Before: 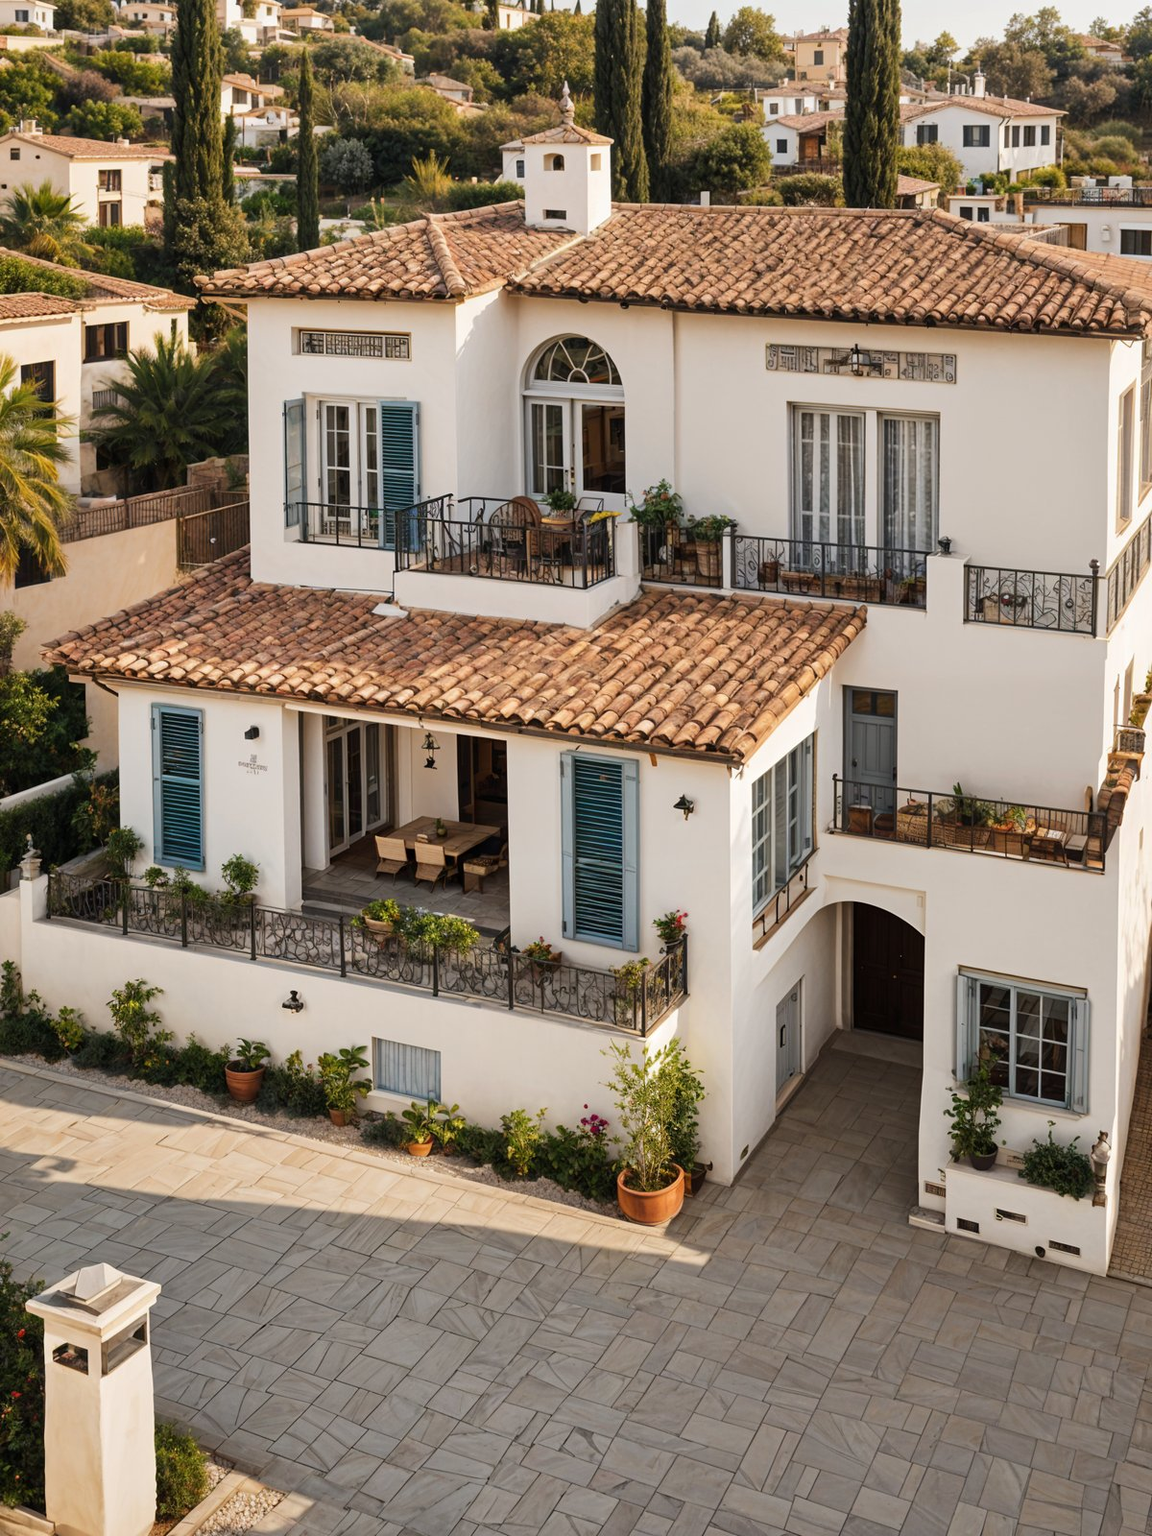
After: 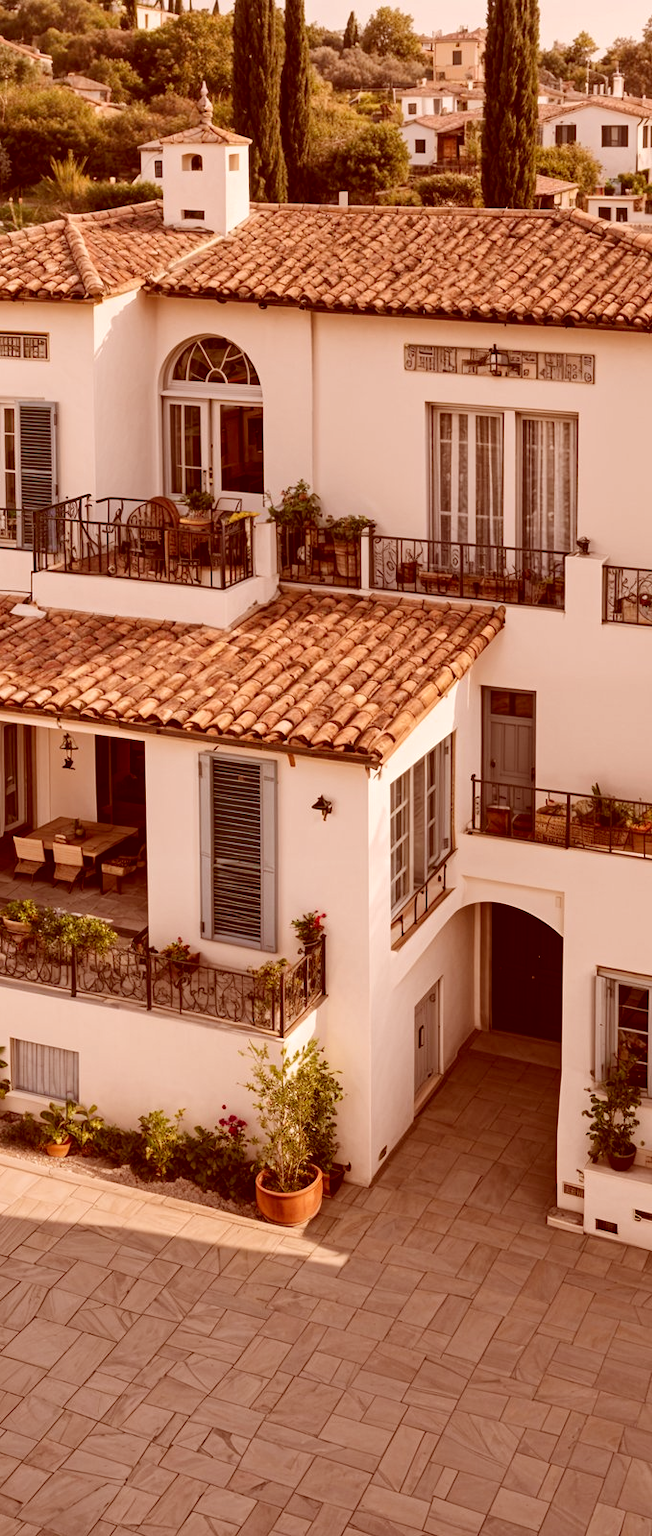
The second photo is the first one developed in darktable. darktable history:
color correction: highlights a* 9.03, highlights b* 8.71, shadows a* 40, shadows b* 40, saturation 0.8
local contrast: mode bilateral grid, contrast 15, coarseness 36, detail 105%, midtone range 0.2
crop: left 31.458%, top 0%, right 11.876%
